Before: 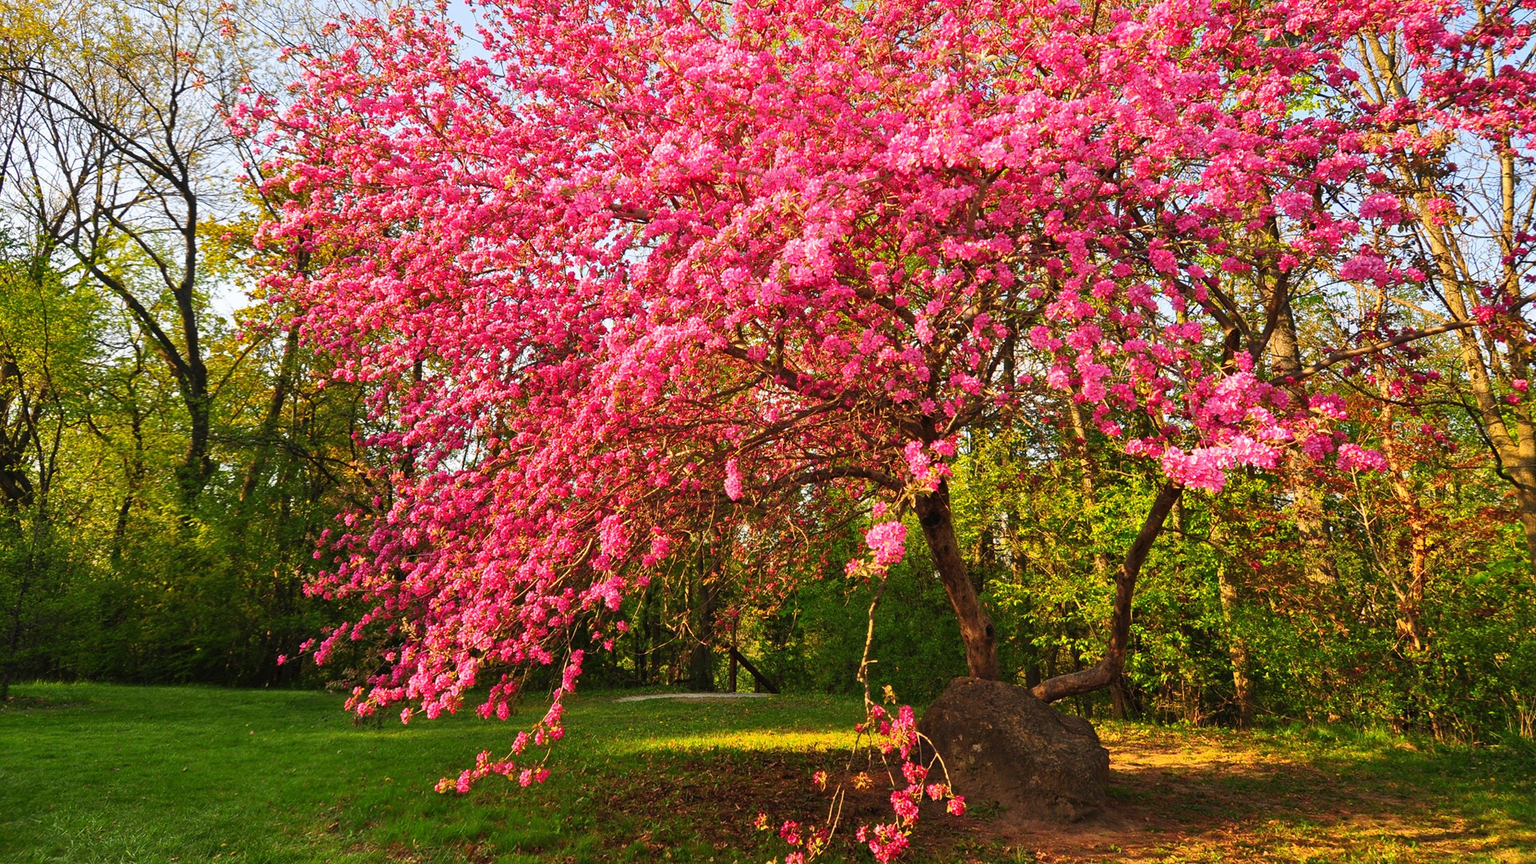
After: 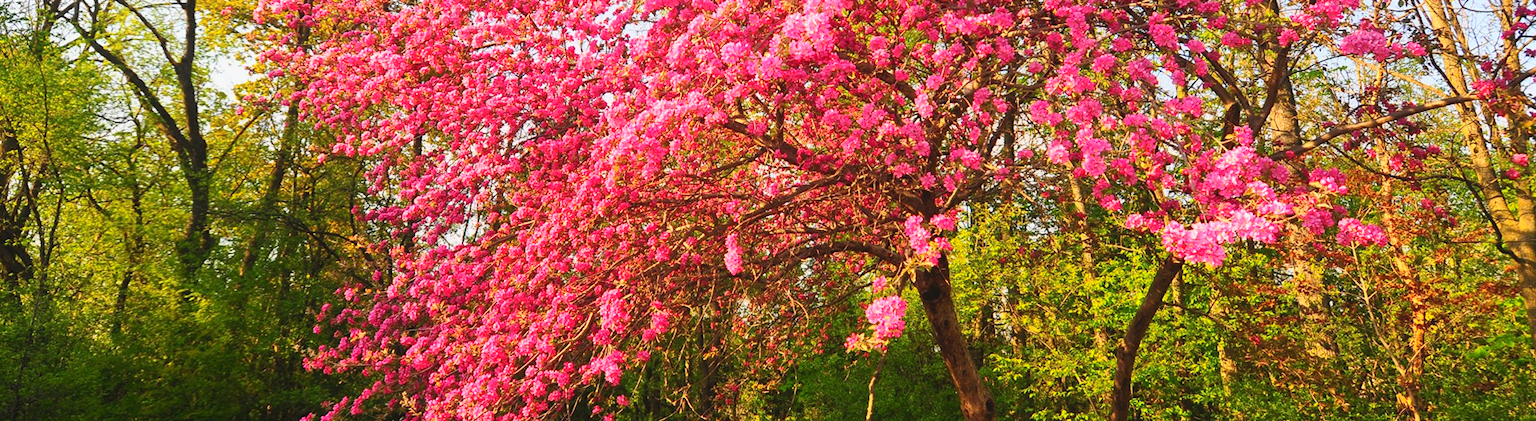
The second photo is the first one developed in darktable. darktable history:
crop and rotate: top 26.129%, bottom 25.074%
contrast brightness saturation: contrast 0.198, brightness 0.143, saturation 0.135
contrast equalizer: octaves 7, y [[0.6 ×6], [0.55 ×6], [0 ×6], [0 ×6], [0 ×6]], mix -0.312
